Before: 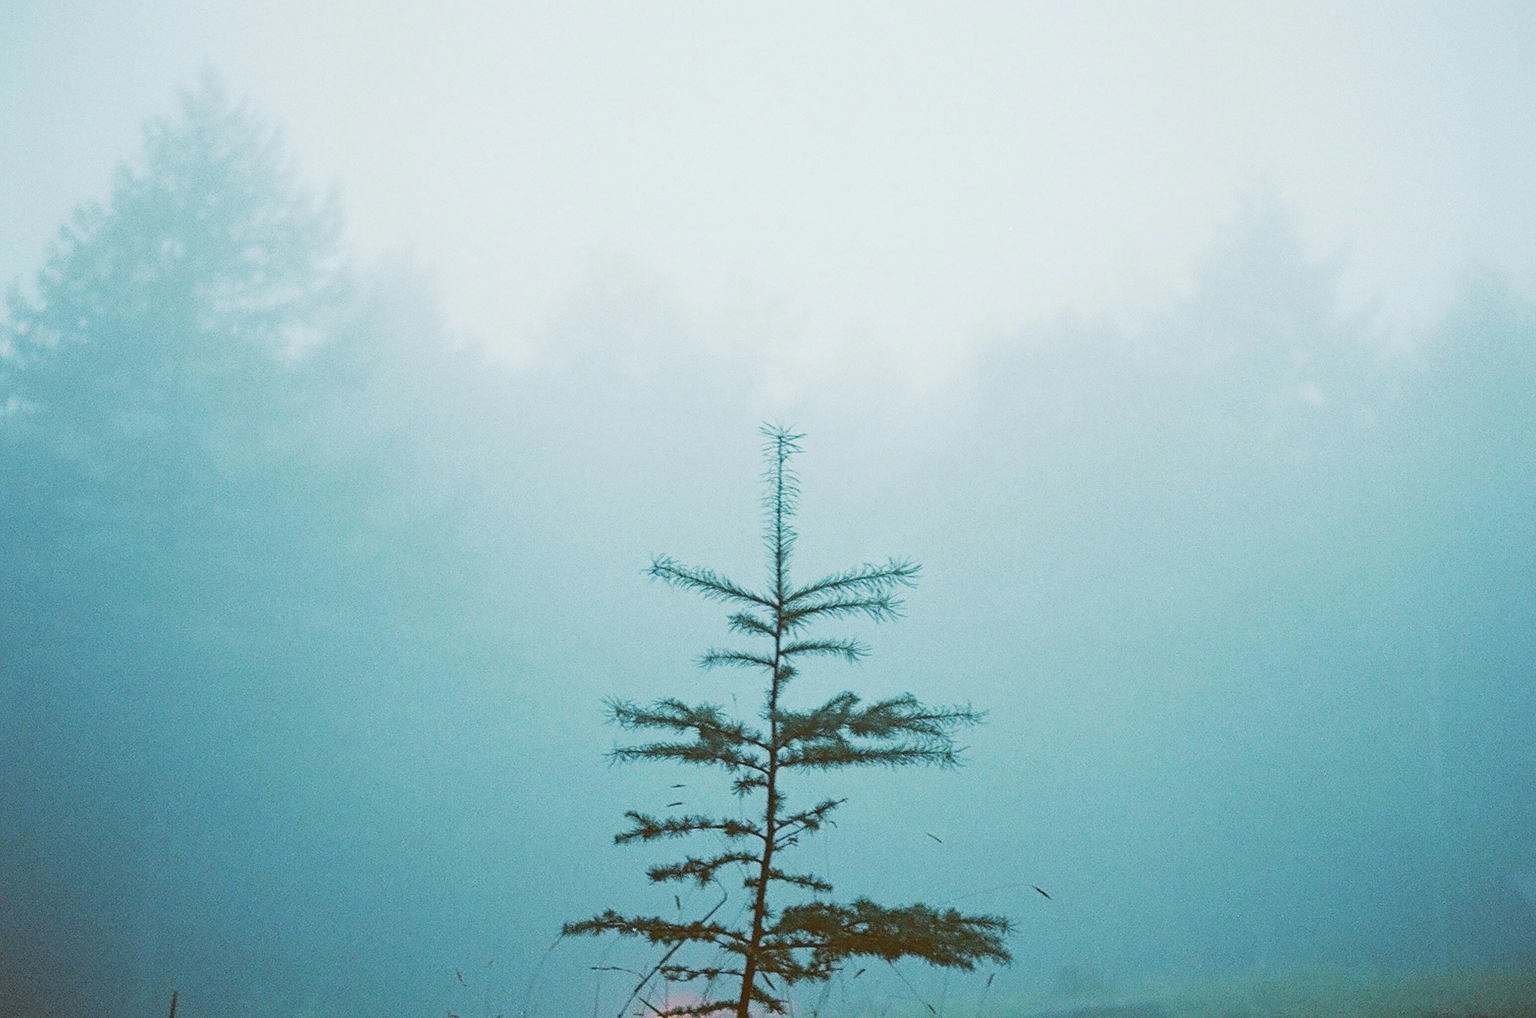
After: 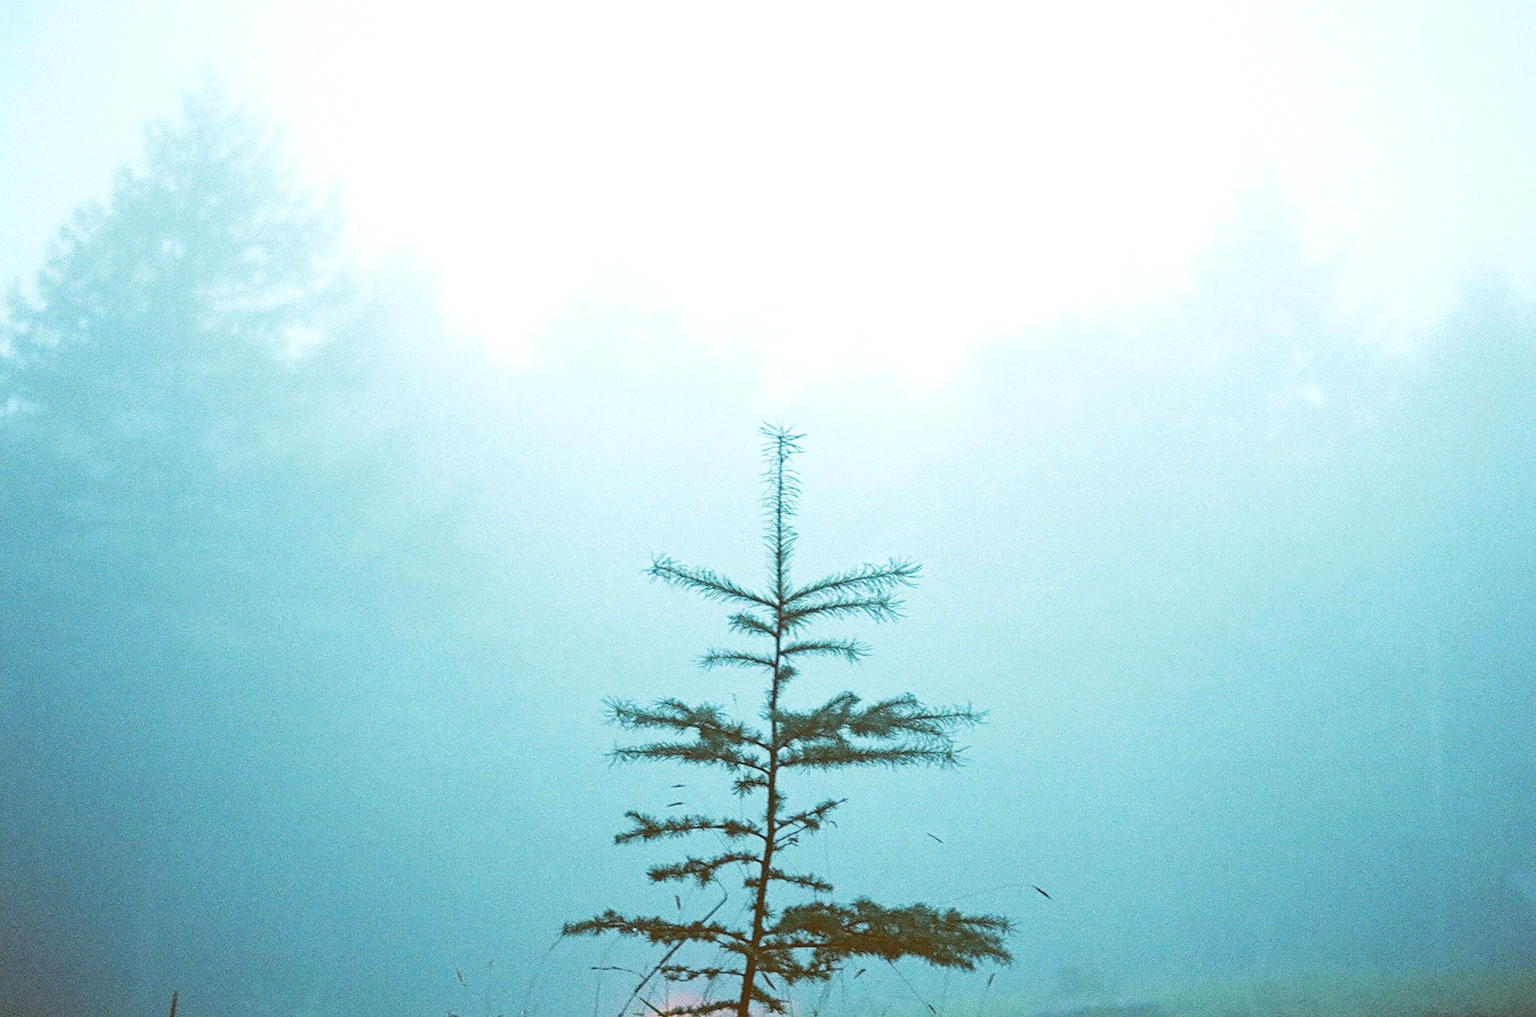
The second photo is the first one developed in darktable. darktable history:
exposure: black level correction 0.001, exposure 0.5 EV, compensate exposure bias true, compensate highlight preservation false
white balance: emerald 1
